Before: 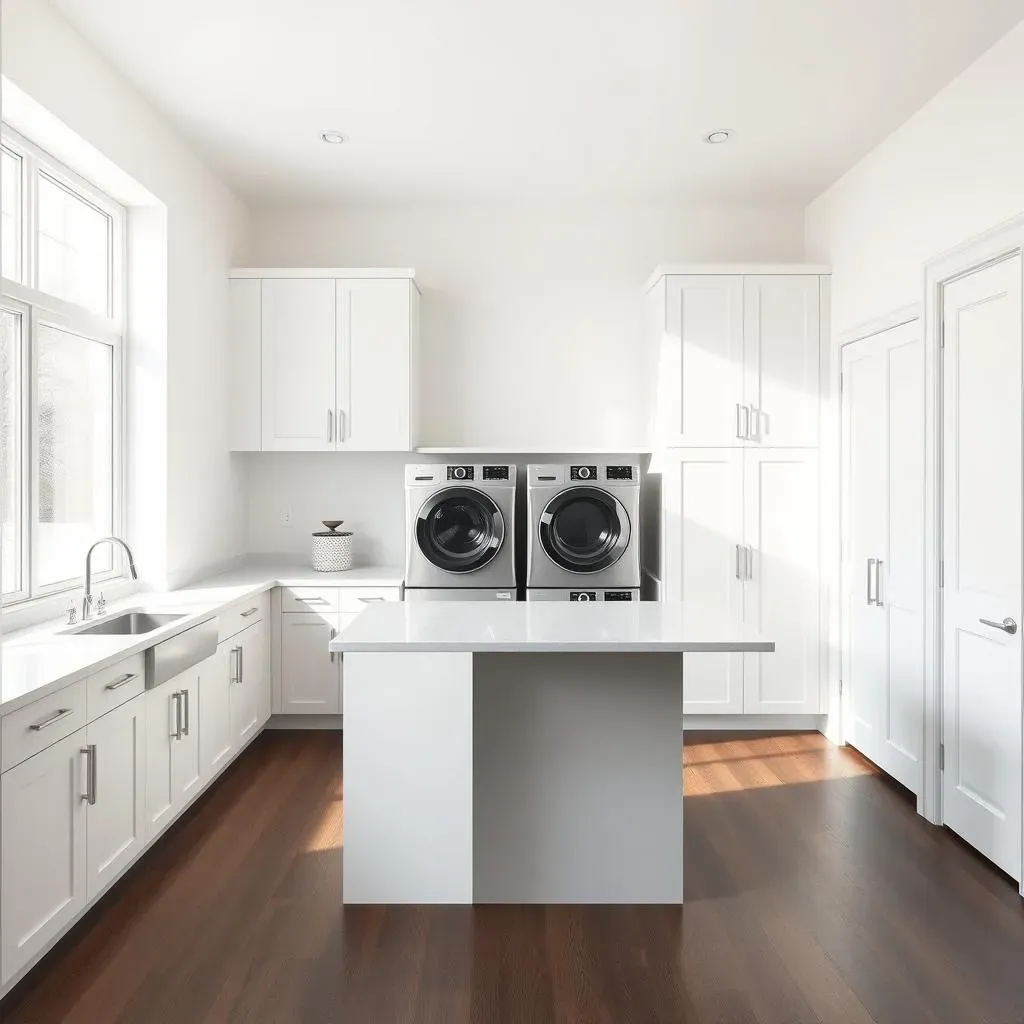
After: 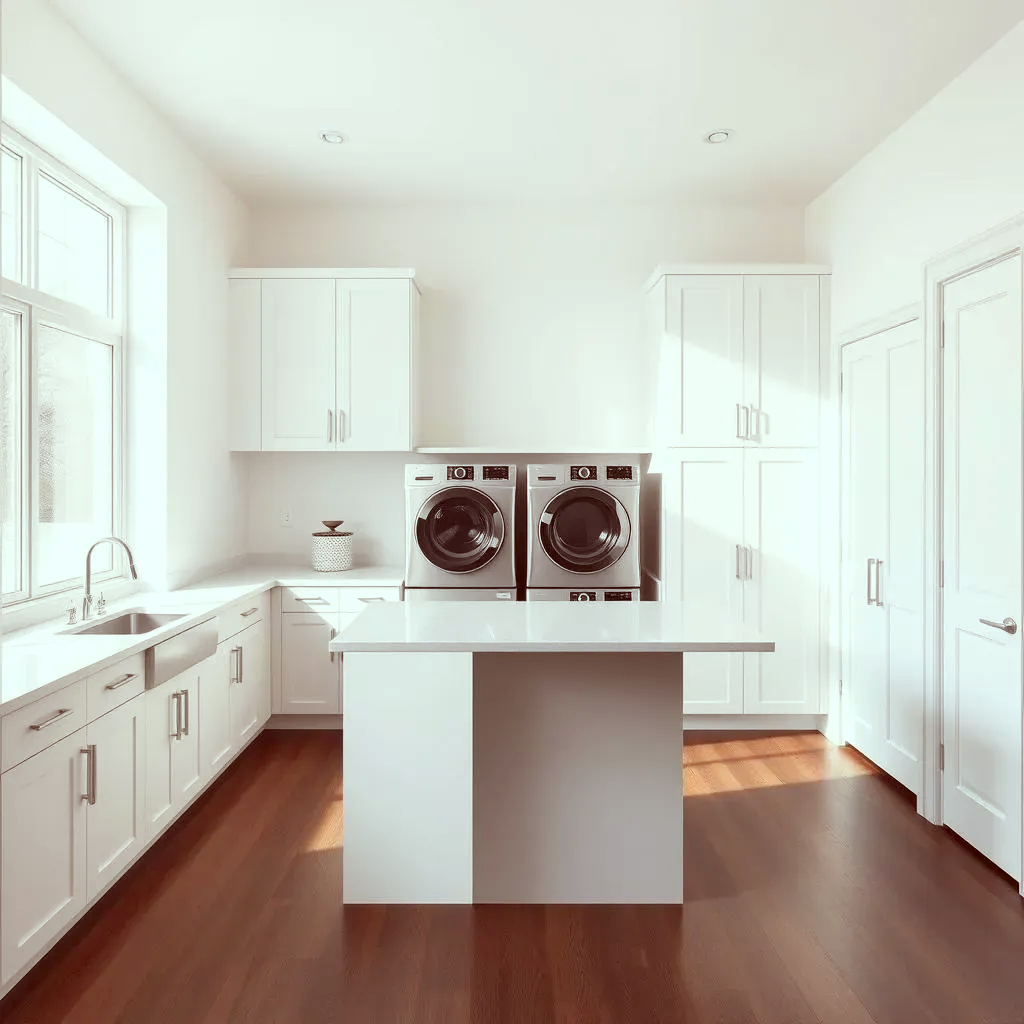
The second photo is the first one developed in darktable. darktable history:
color correction: highlights a* -7.21, highlights b* -0.158, shadows a* 20.3, shadows b* 11.67
